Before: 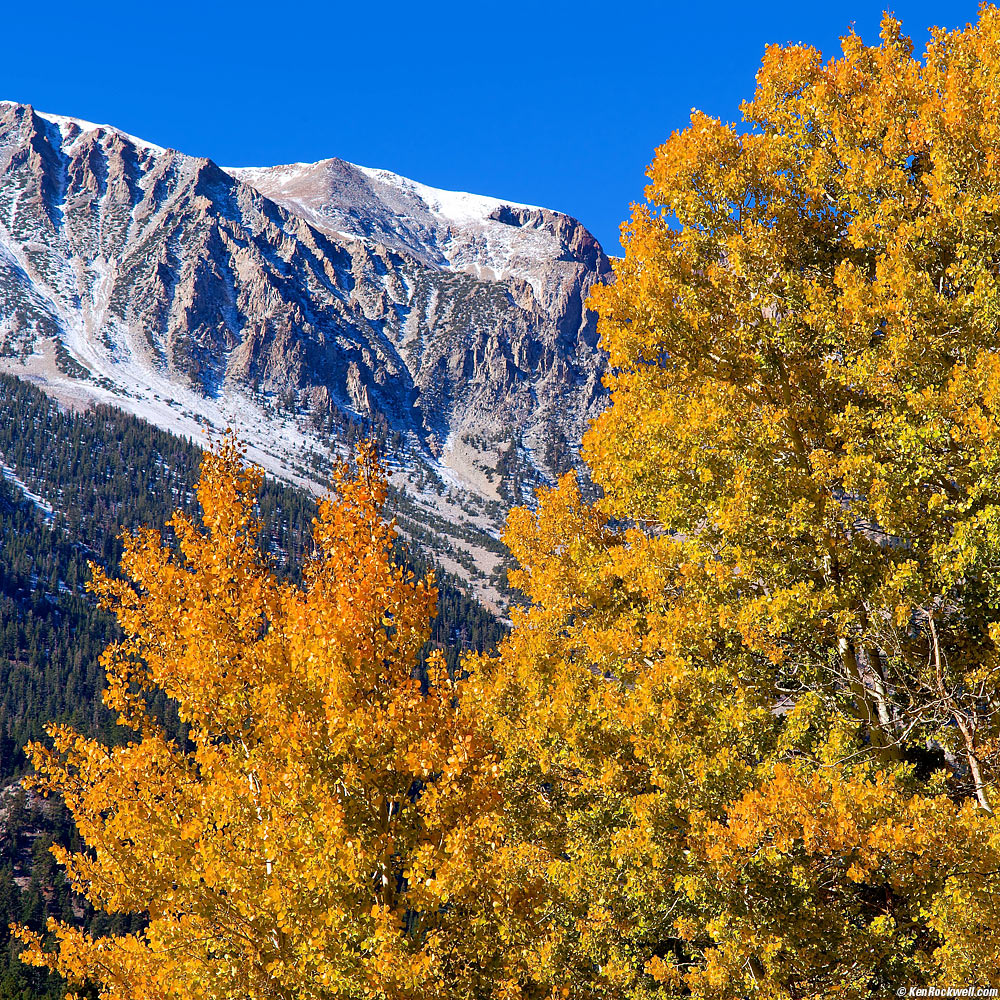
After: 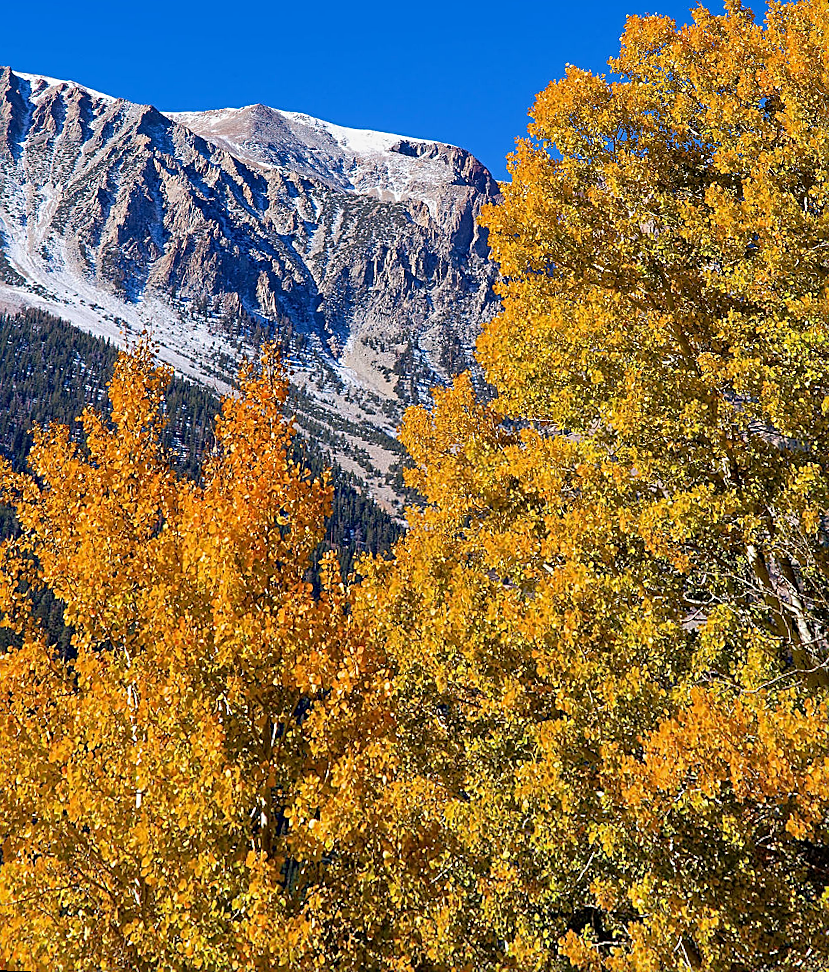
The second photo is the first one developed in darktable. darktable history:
exposure: exposure -0.116 EV, compensate exposure bias true, compensate highlight preservation false
sharpen: on, module defaults
rotate and perspective: rotation 0.72°, lens shift (vertical) -0.352, lens shift (horizontal) -0.051, crop left 0.152, crop right 0.859, crop top 0.019, crop bottom 0.964
